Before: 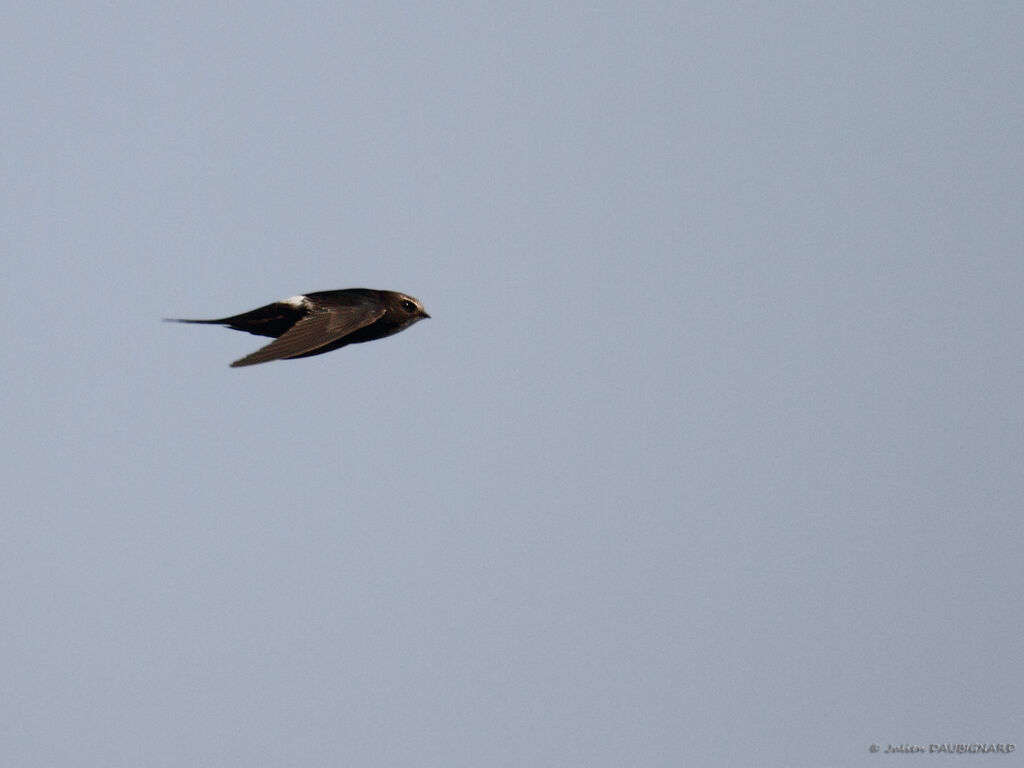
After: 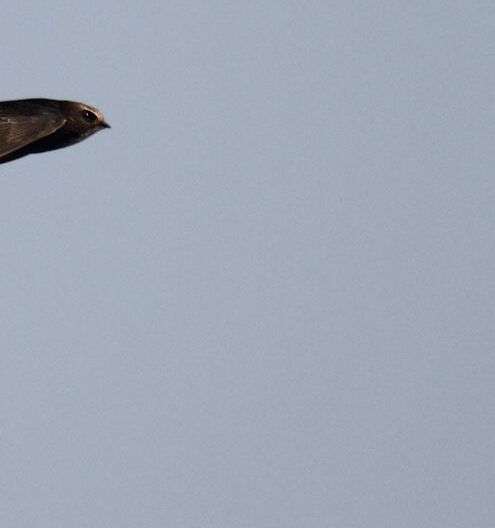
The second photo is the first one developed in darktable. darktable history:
crop: left 31.305%, top 24.777%, right 20.322%, bottom 6.415%
